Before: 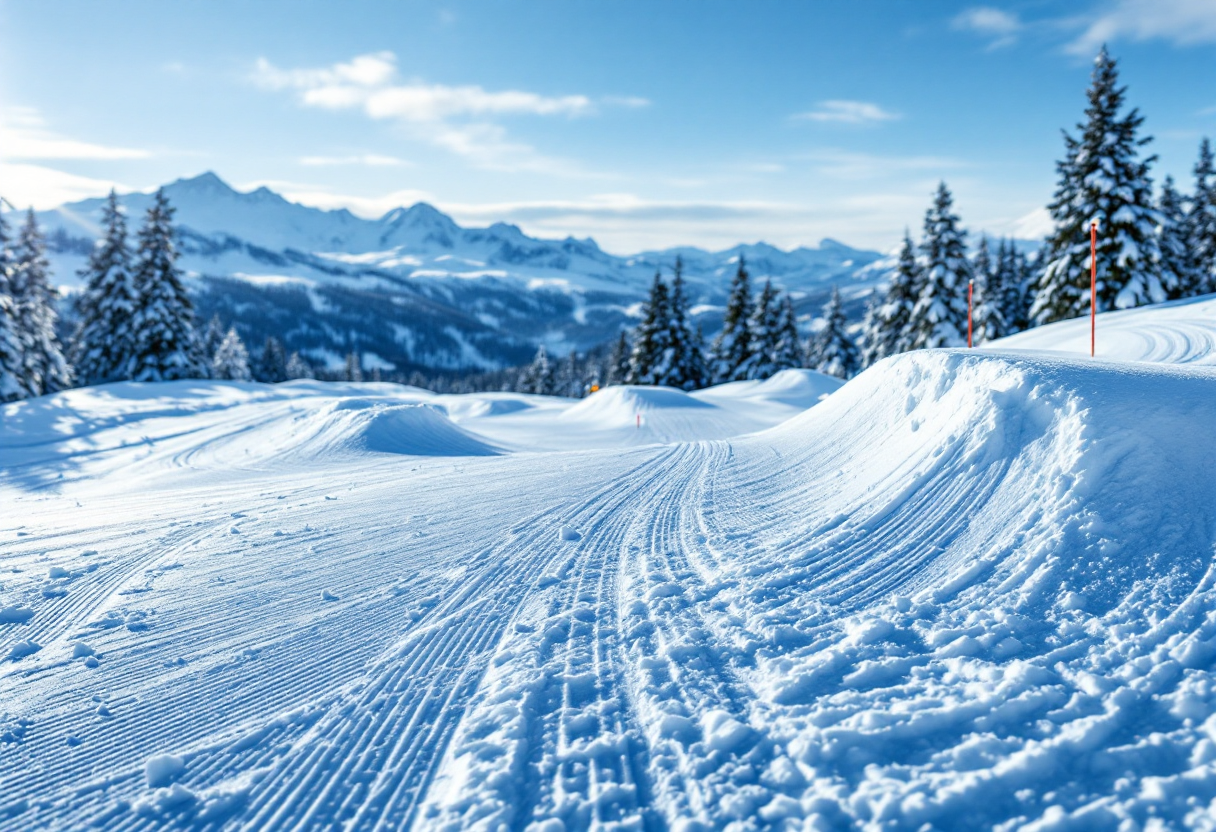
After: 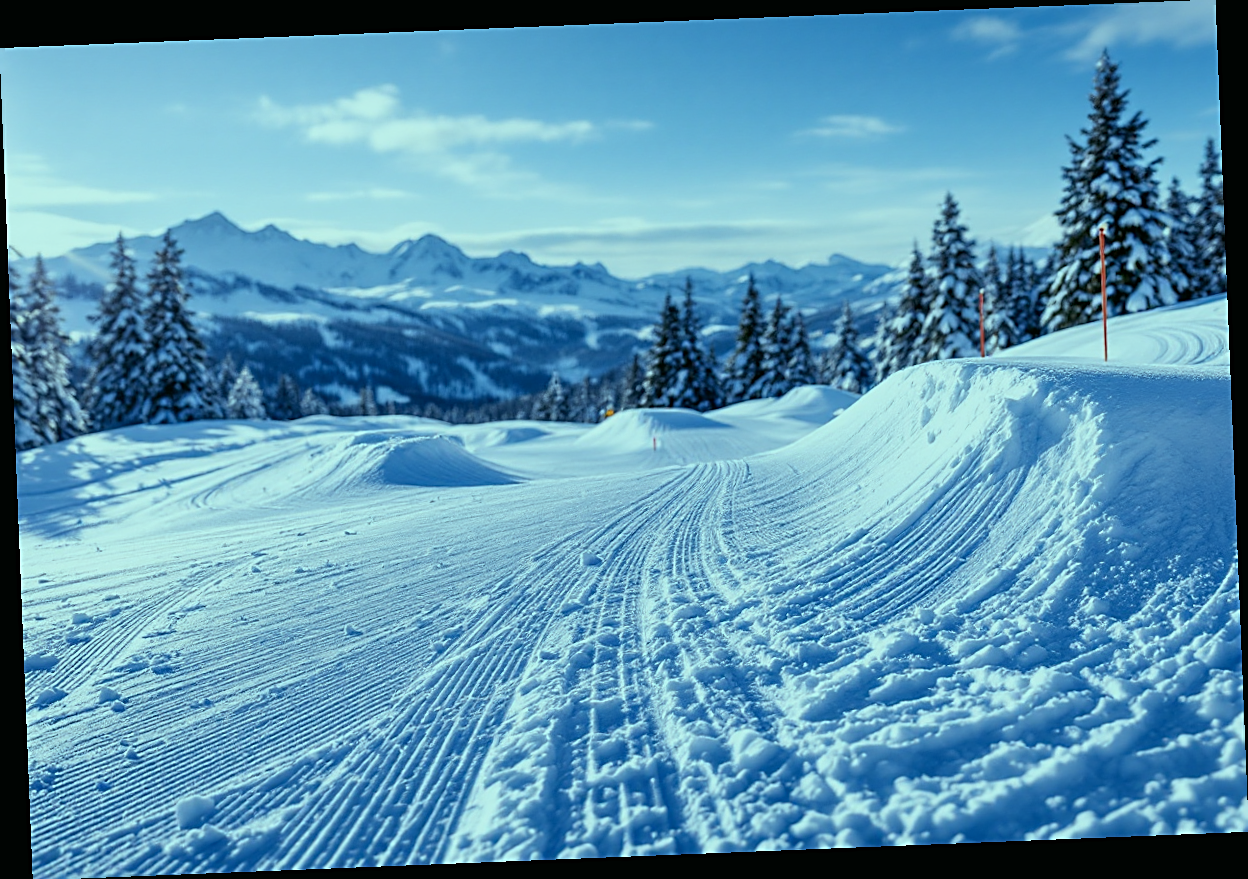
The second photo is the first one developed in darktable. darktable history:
color balance: mode lift, gamma, gain (sRGB), lift [0.997, 0.979, 1.021, 1.011], gamma [1, 1.084, 0.916, 0.998], gain [1, 0.87, 1.13, 1.101], contrast 4.55%, contrast fulcrum 38.24%, output saturation 104.09%
rotate and perspective: rotation -2.29°, automatic cropping off
exposure: exposure -0.582 EV, compensate highlight preservation false
sharpen: on, module defaults
